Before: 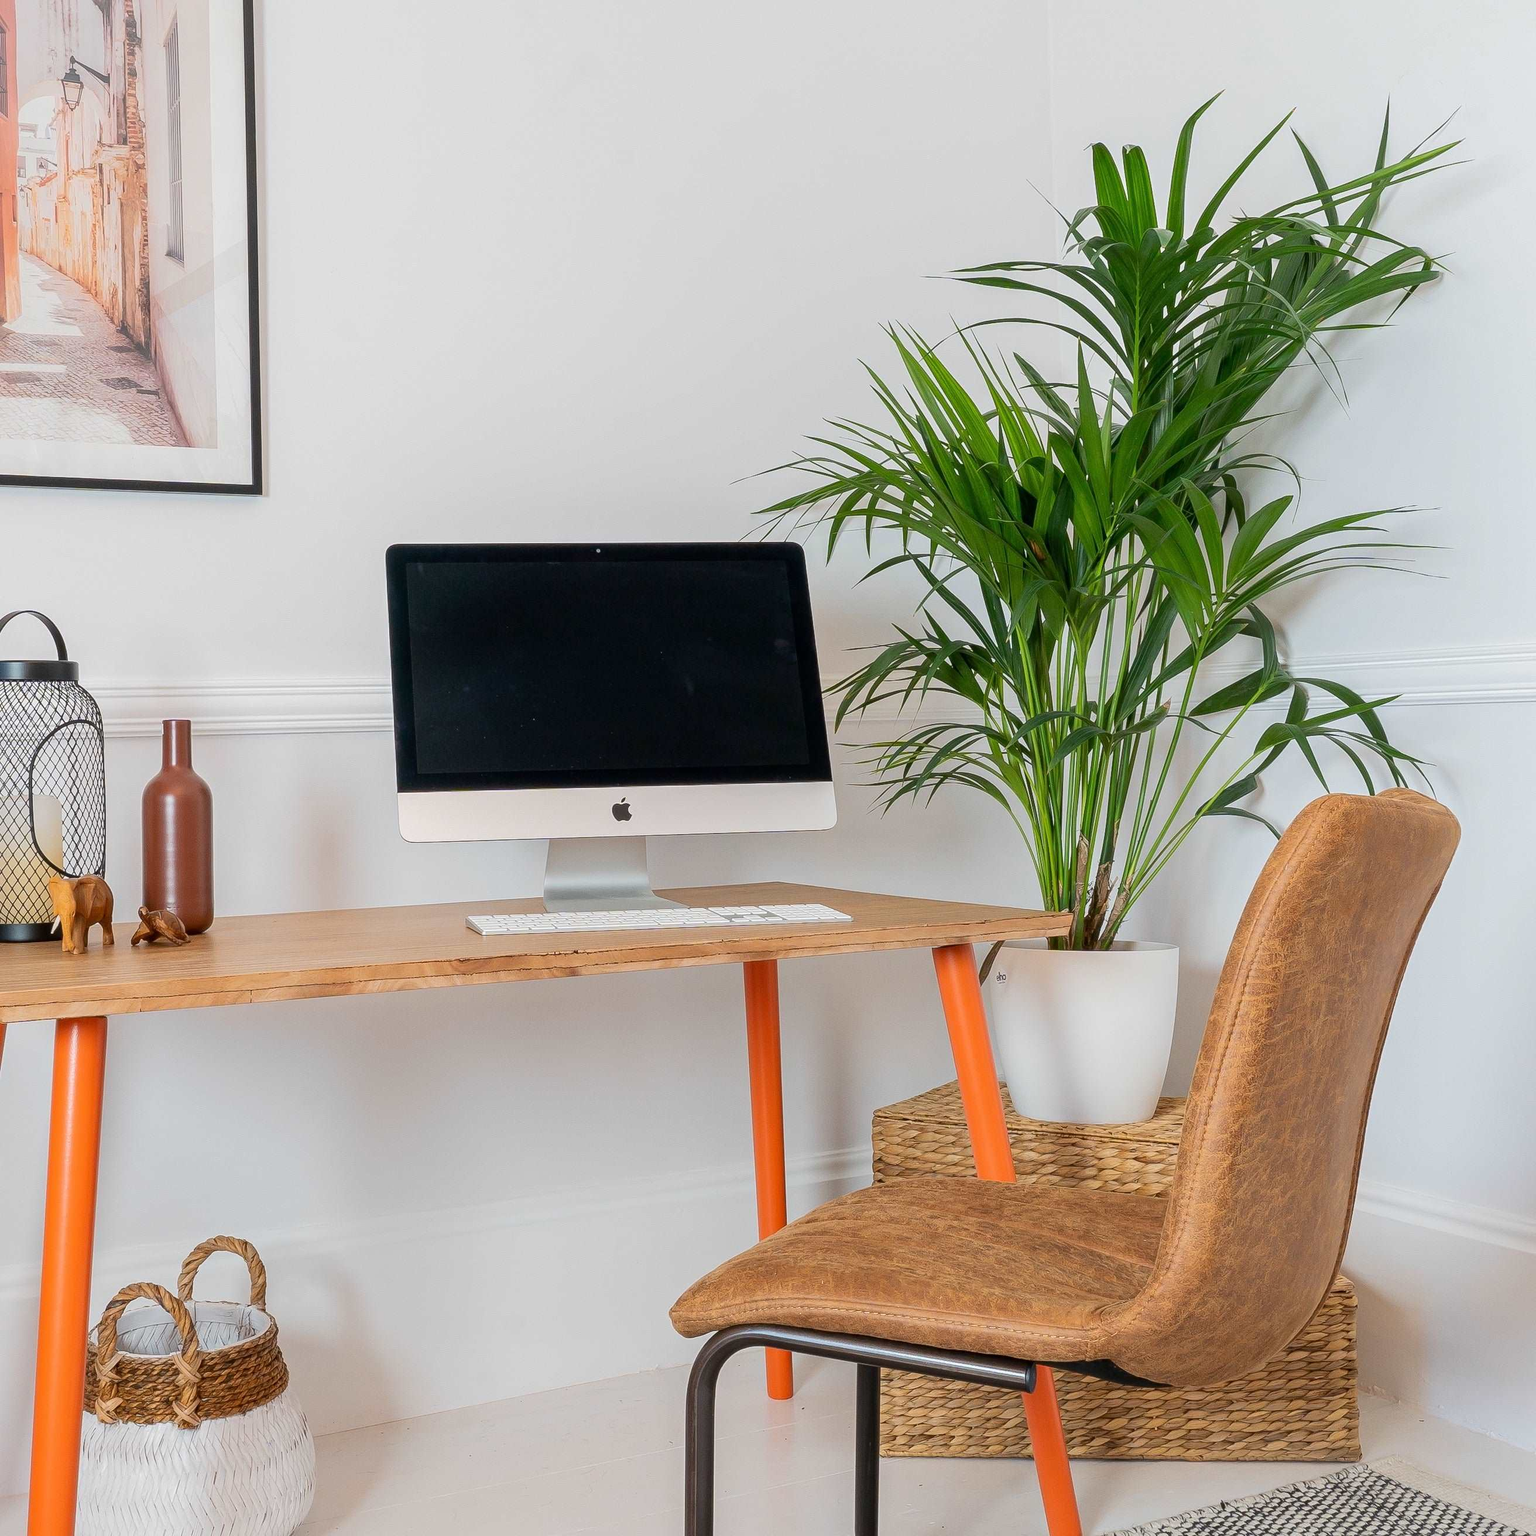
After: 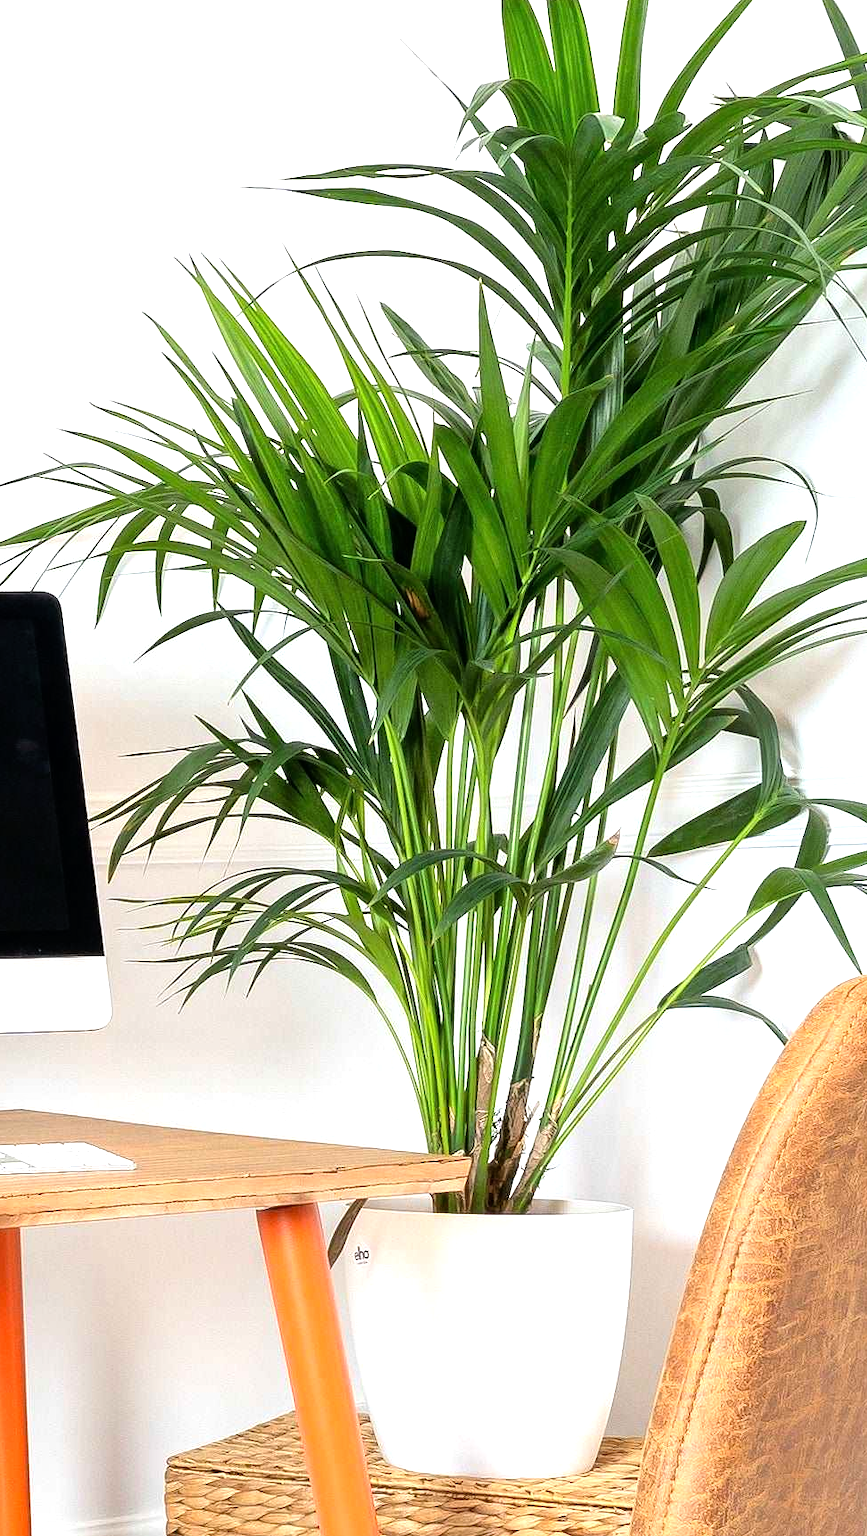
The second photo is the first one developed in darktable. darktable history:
crop and rotate: left 49.744%, top 10.097%, right 13.15%, bottom 24.24%
tone equalizer: -8 EV -1.06 EV, -7 EV -0.982 EV, -6 EV -0.856 EV, -5 EV -0.571 EV, -3 EV 0.561 EV, -2 EV 0.855 EV, -1 EV 0.995 EV, +0 EV 1.08 EV
